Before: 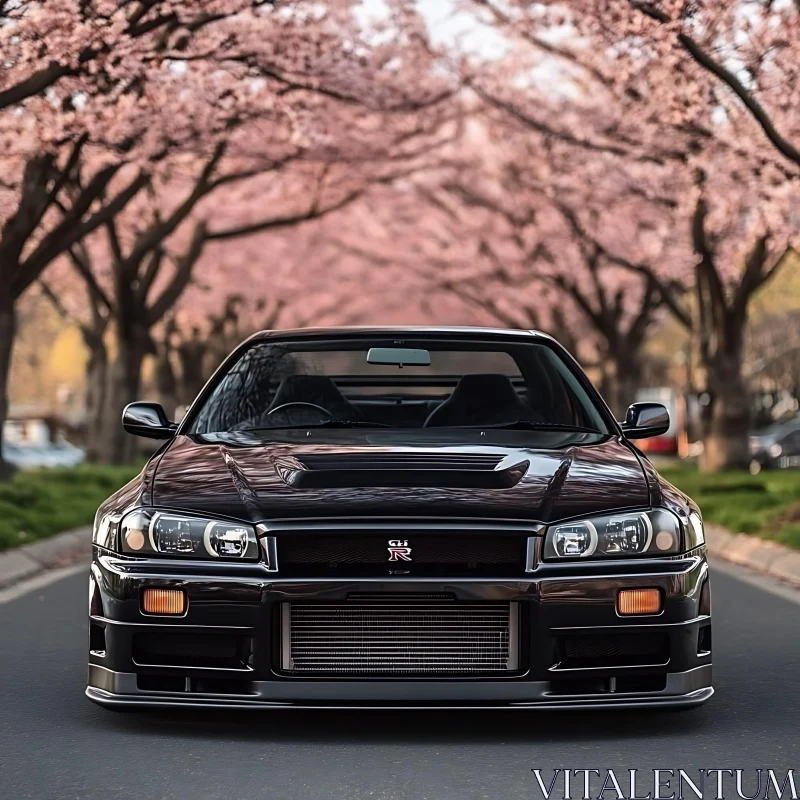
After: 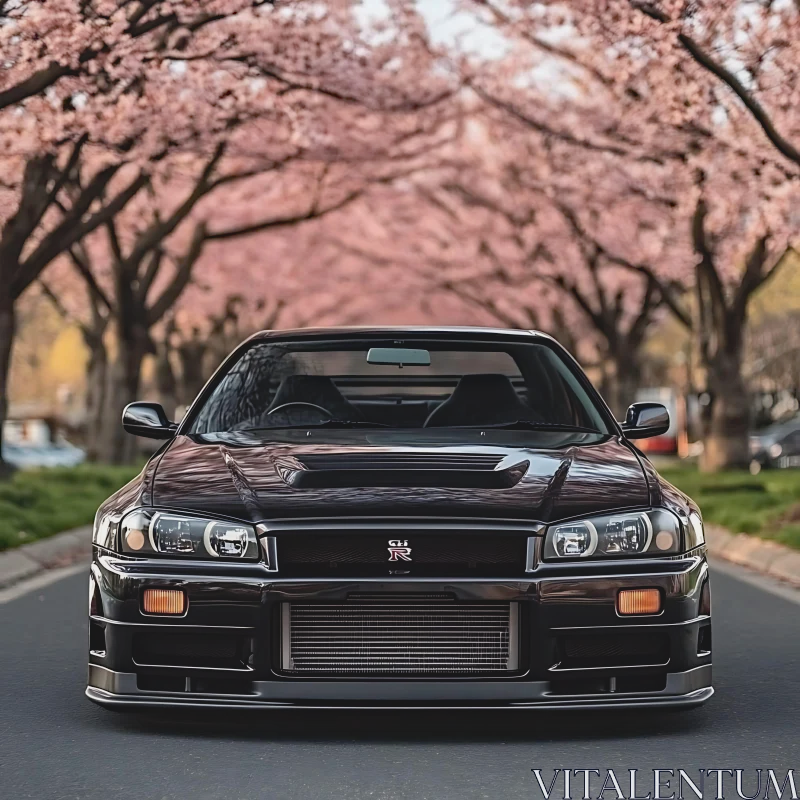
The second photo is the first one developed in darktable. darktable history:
haze removal: strength 0.257, distance 0.256, compatibility mode true, adaptive false
contrast brightness saturation: contrast -0.131, brightness 0.047, saturation -0.124
